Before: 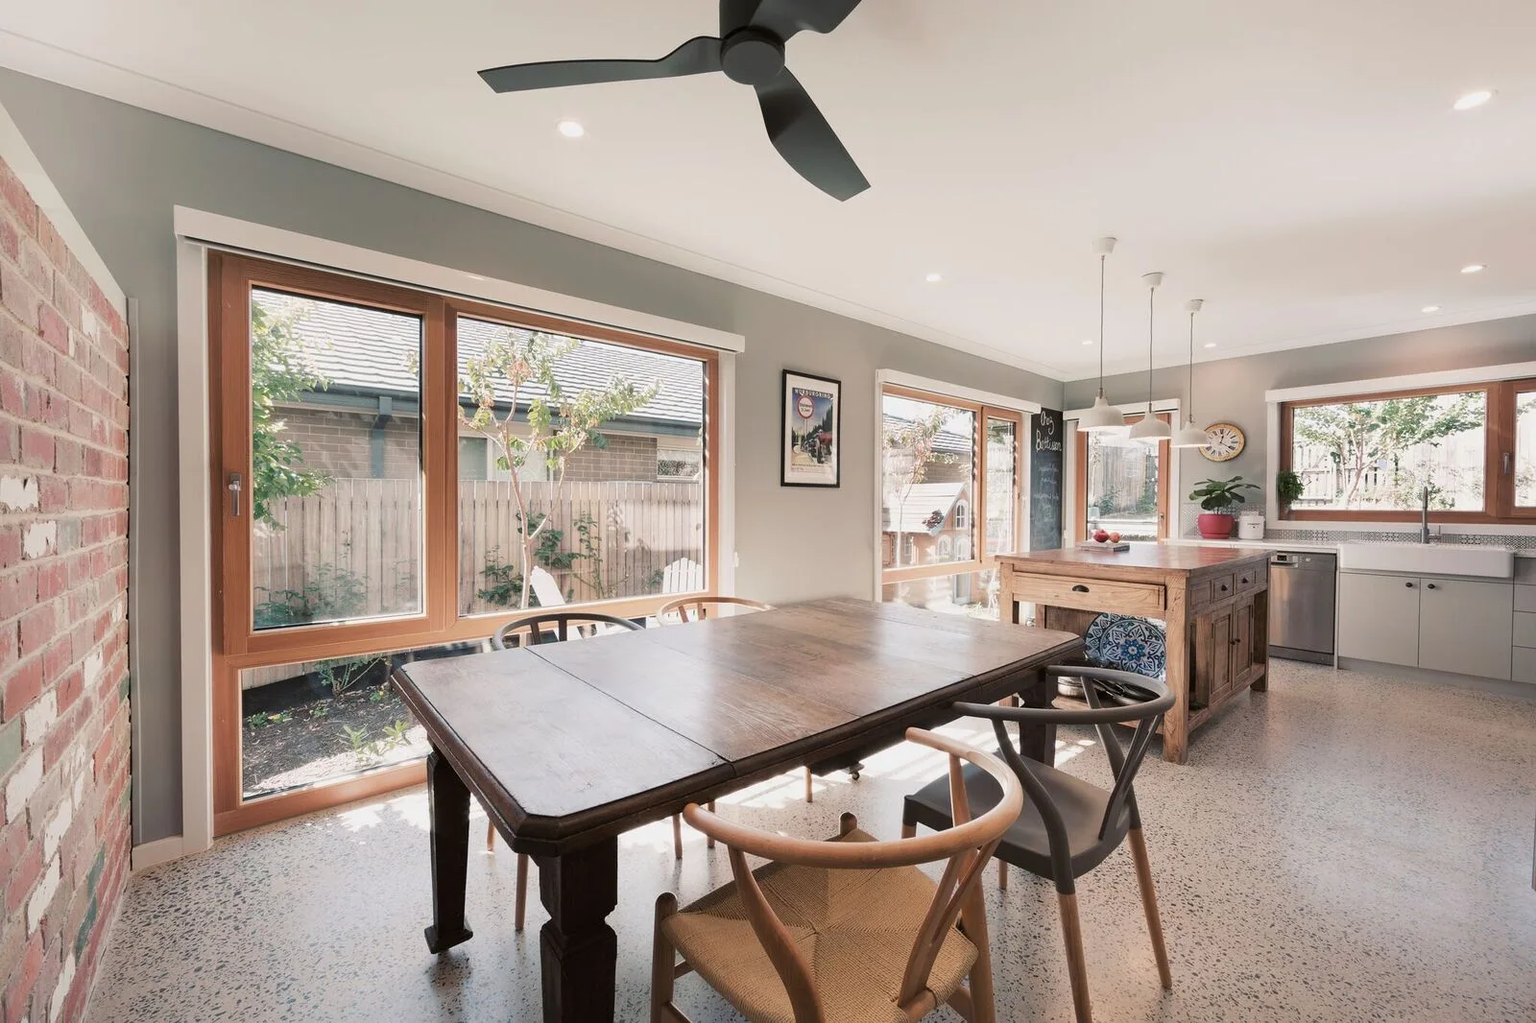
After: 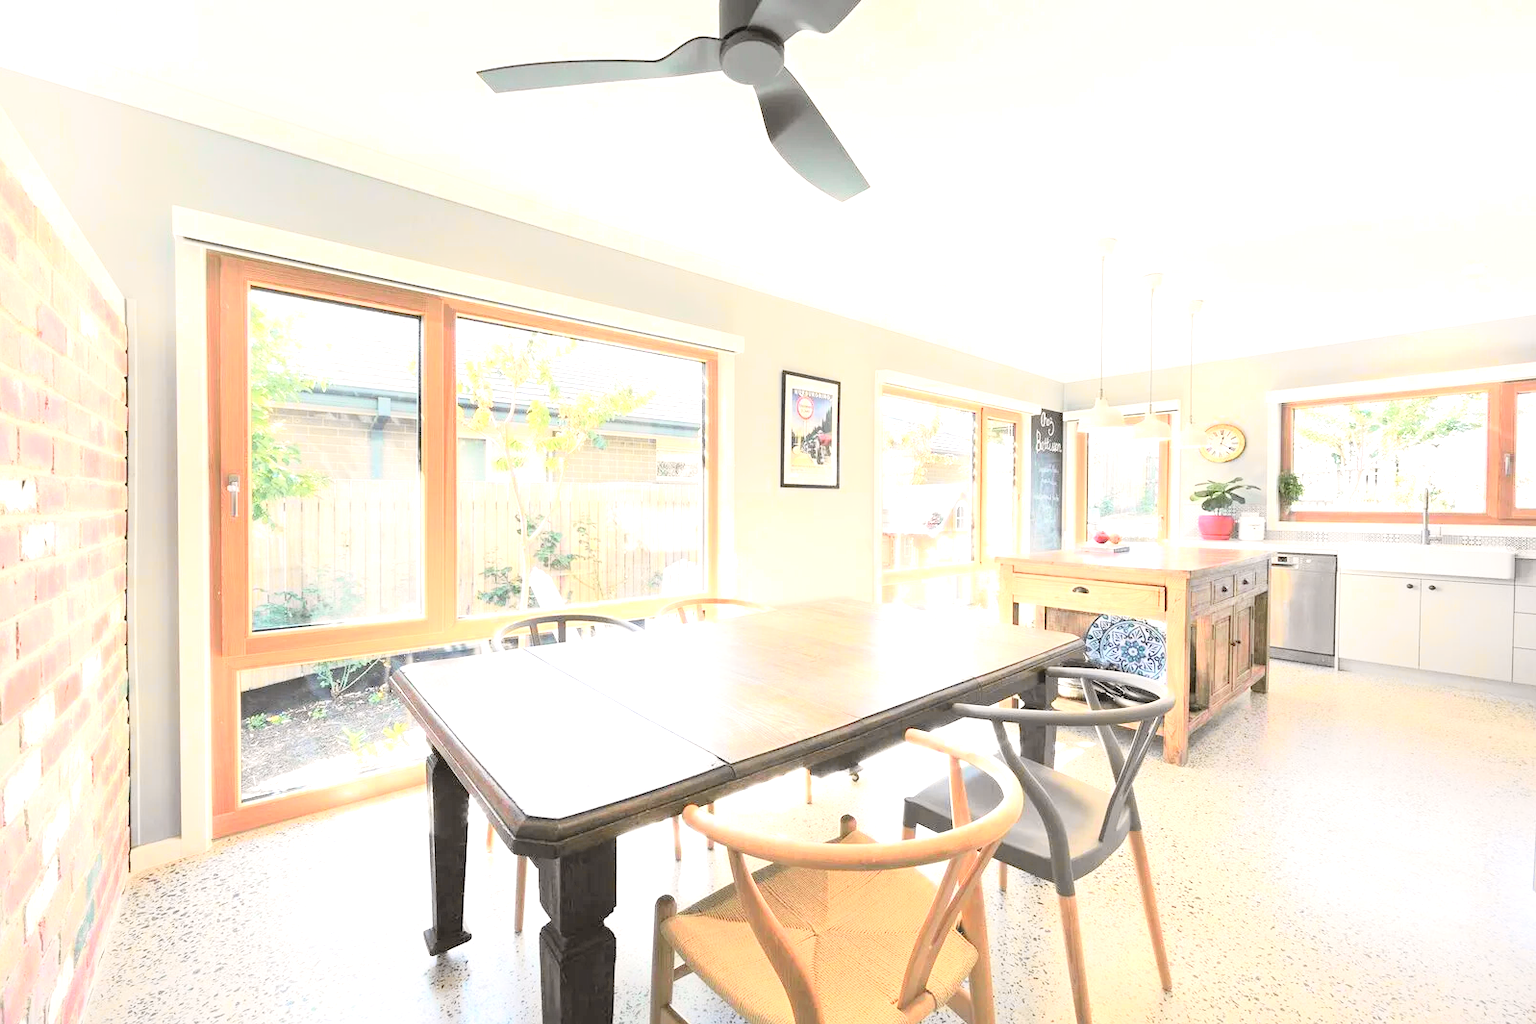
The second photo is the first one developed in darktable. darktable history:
crop and rotate: left 0.126%
tone curve: curves: ch0 [(0, 0.024) (0.049, 0.038) (0.176, 0.162) (0.311, 0.337) (0.416, 0.471) (0.565, 0.658) (0.817, 0.911) (1, 1)]; ch1 [(0, 0) (0.339, 0.358) (0.445, 0.439) (0.476, 0.47) (0.504, 0.504) (0.53, 0.511) (0.557, 0.558) (0.627, 0.664) (0.728, 0.786) (1, 1)]; ch2 [(0, 0) (0.327, 0.324) (0.417, 0.44) (0.46, 0.453) (0.502, 0.504) (0.526, 0.52) (0.549, 0.561) (0.619, 0.657) (0.76, 0.765) (1, 1)], color space Lab, independent channels, preserve colors none
contrast brightness saturation: brightness 0.28
exposure: black level correction 0, exposure 1.3 EV, compensate exposure bias true, compensate highlight preservation false
